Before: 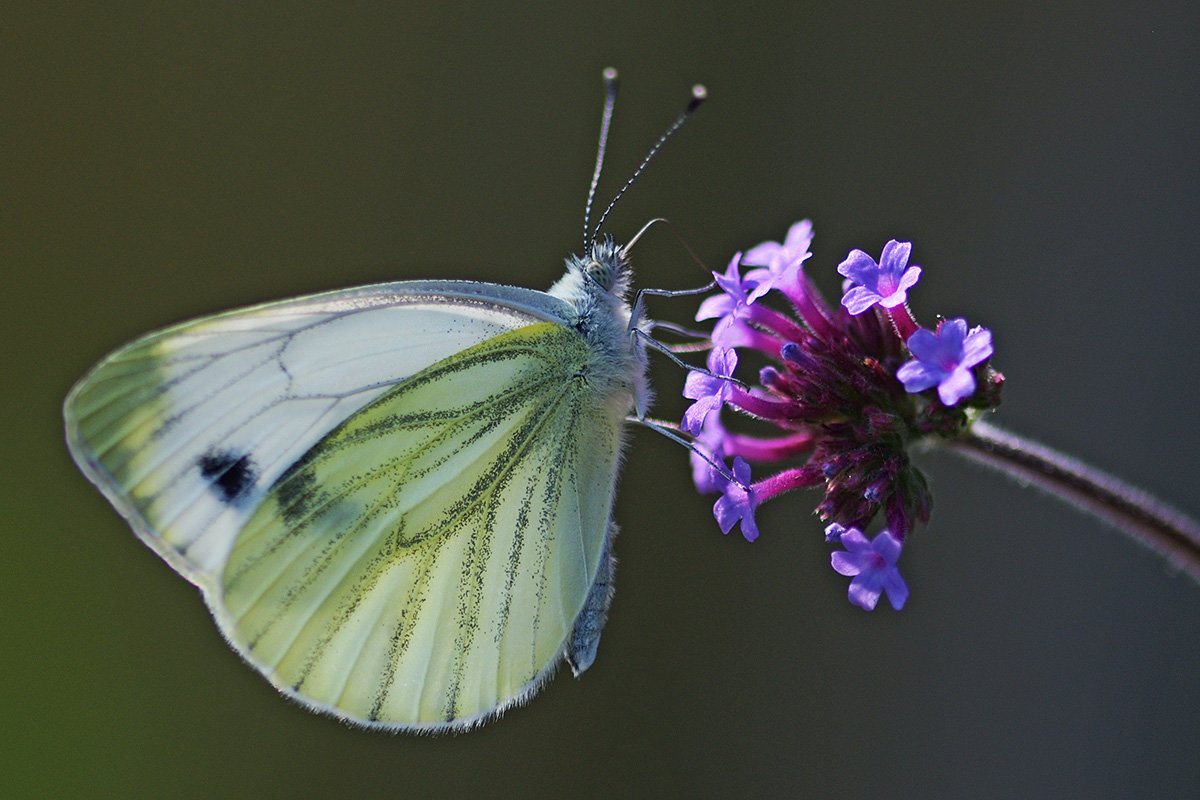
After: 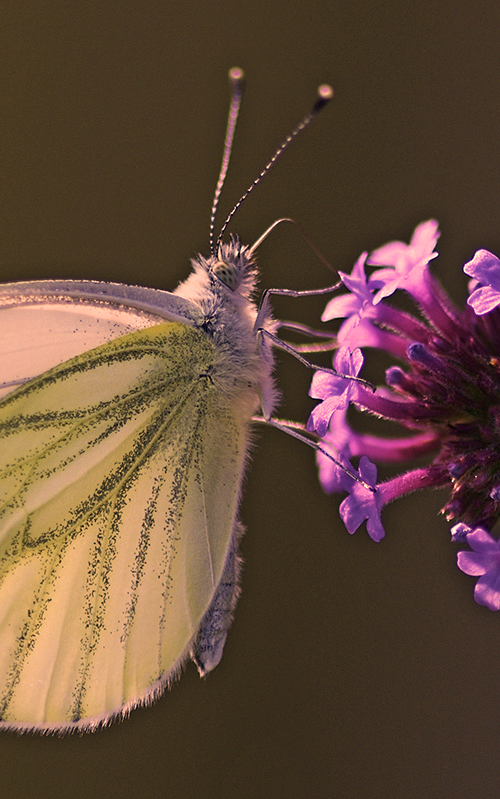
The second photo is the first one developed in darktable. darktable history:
velvia: strength 29.83%
crop: left 31.214%, right 27.066%
sharpen: radius 5.288, amount 0.313, threshold 26.222
color correction: highlights a* 39.83, highlights b* 39.66, saturation 0.689
